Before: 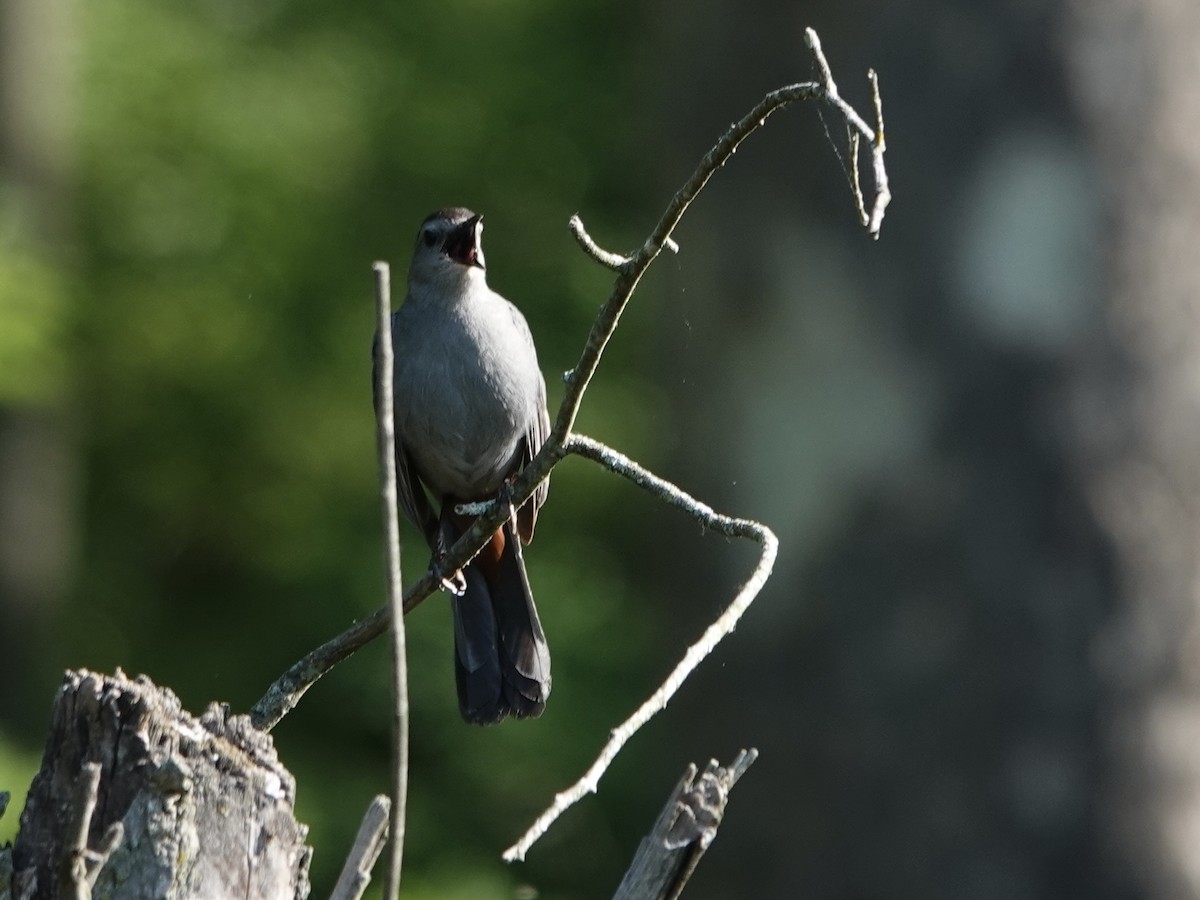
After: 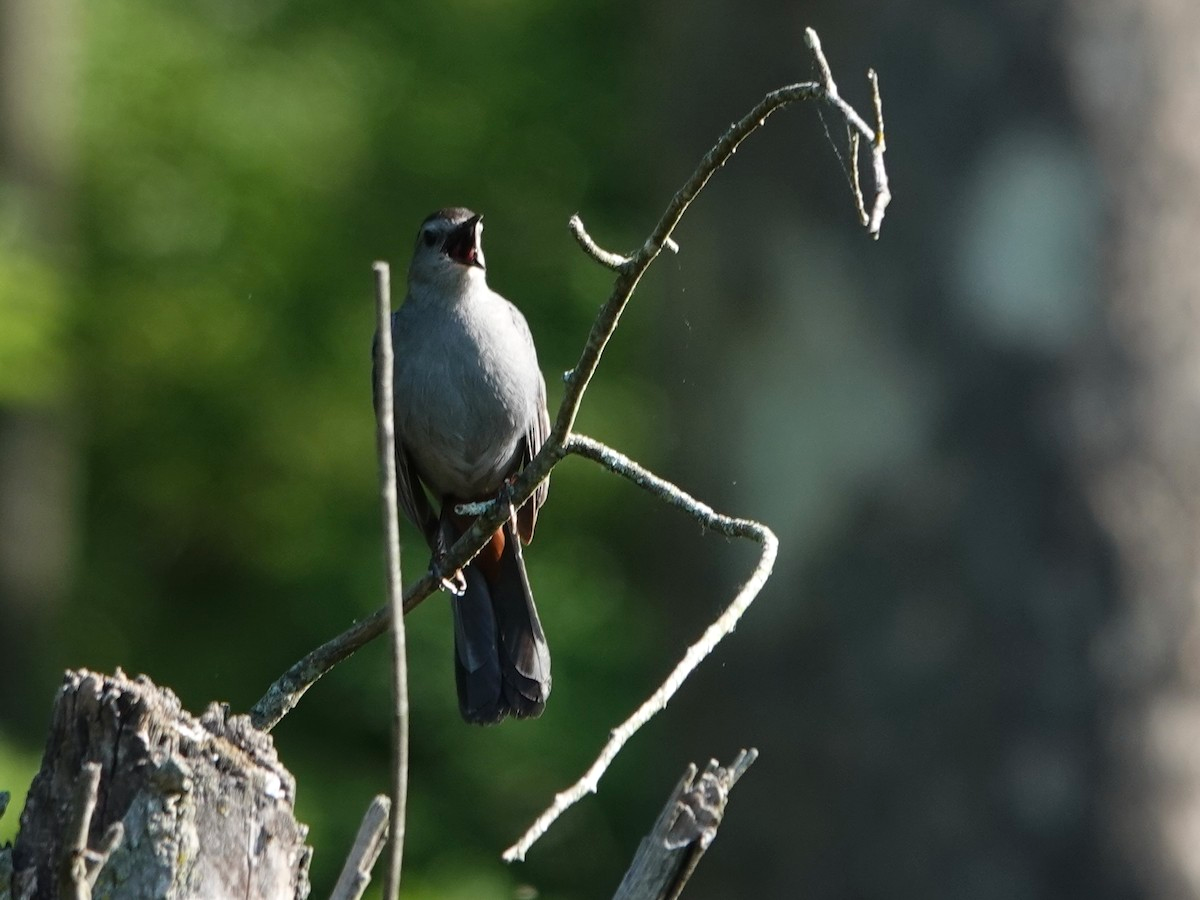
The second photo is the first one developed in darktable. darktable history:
shadows and highlights: shadows 13.58, white point adjustment 1.2, highlights -0.195, soften with gaussian
